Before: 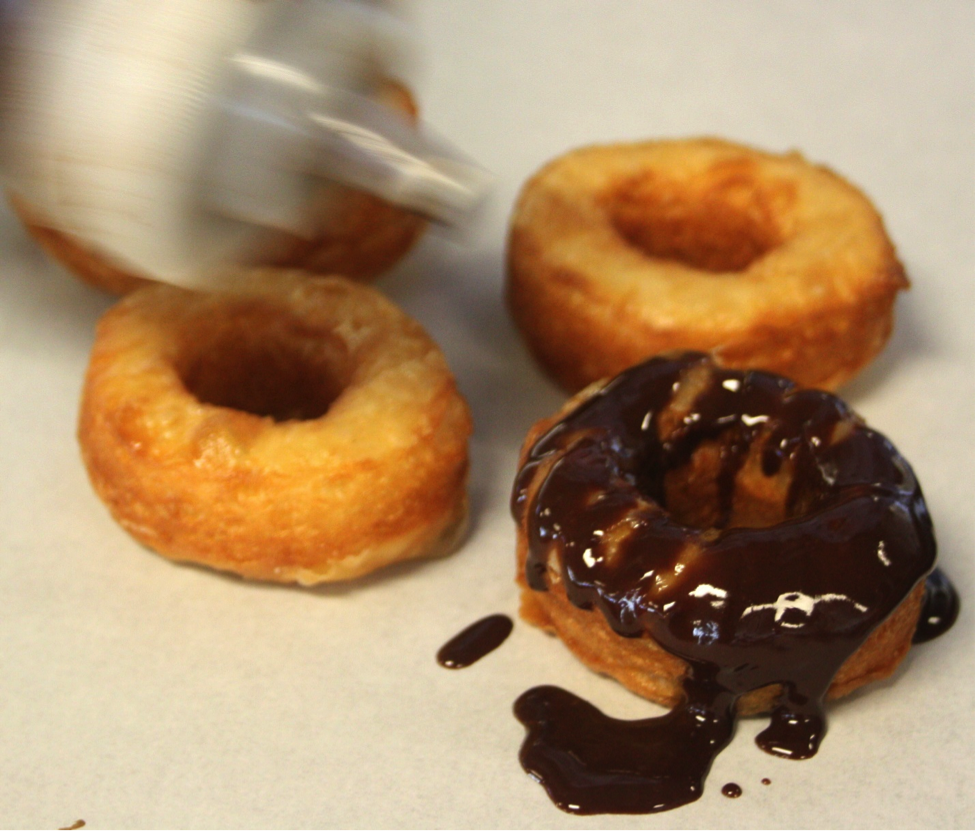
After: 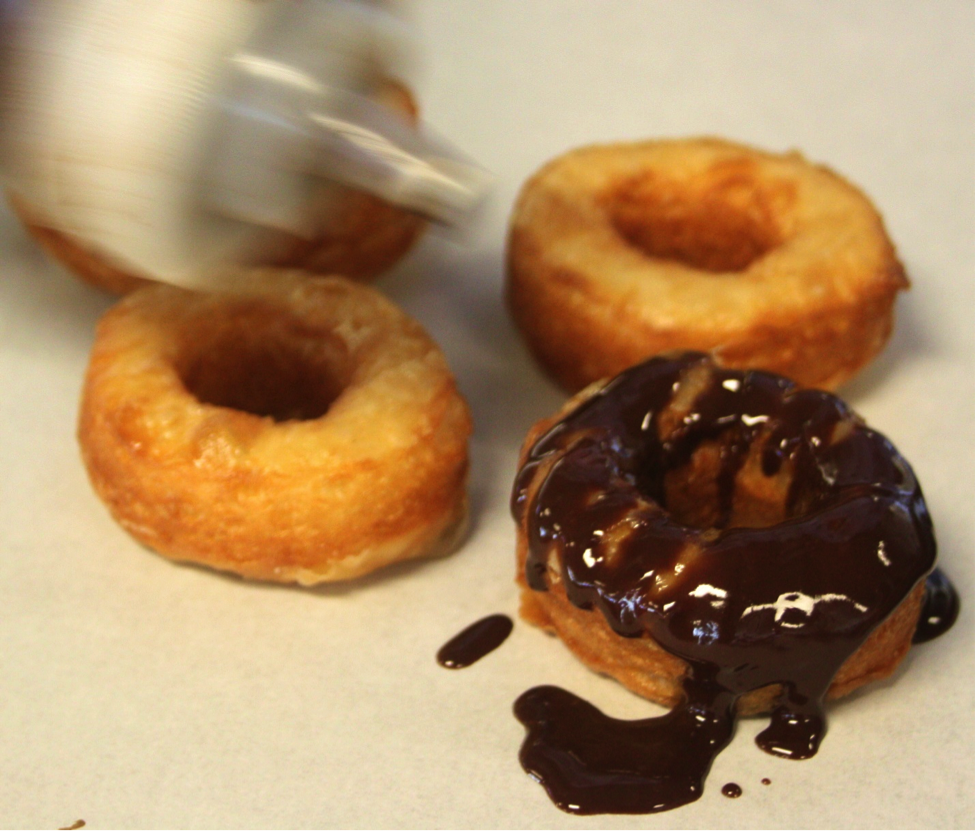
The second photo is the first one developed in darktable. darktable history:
rotate and perspective: automatic cropping original format, crop left 0, crop top 0
velvia: on, module defaults
